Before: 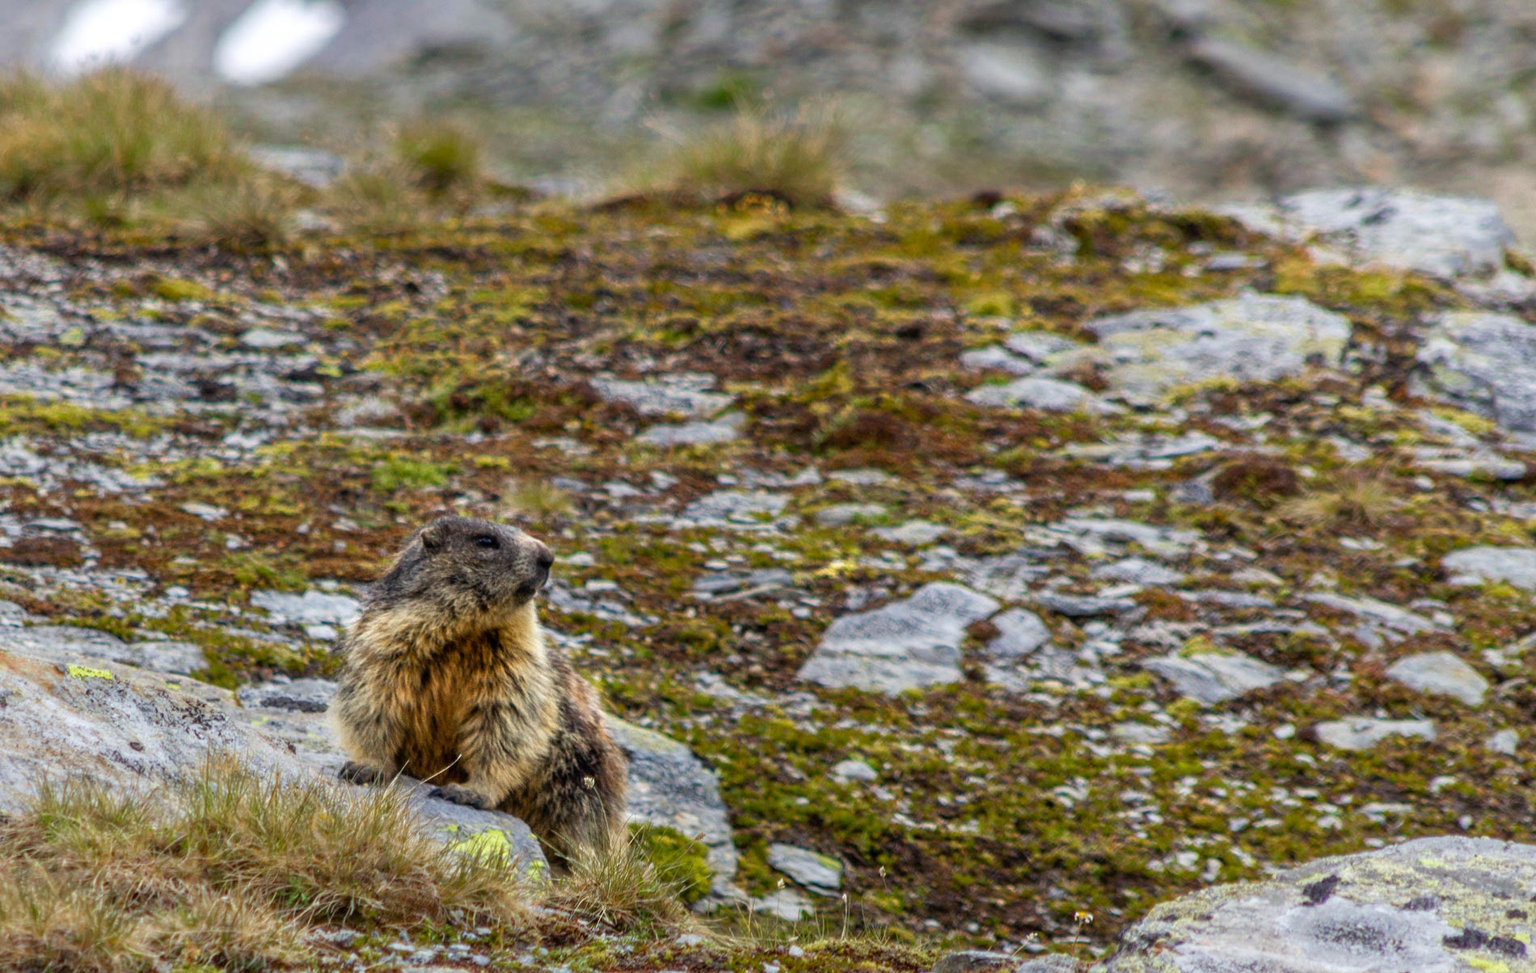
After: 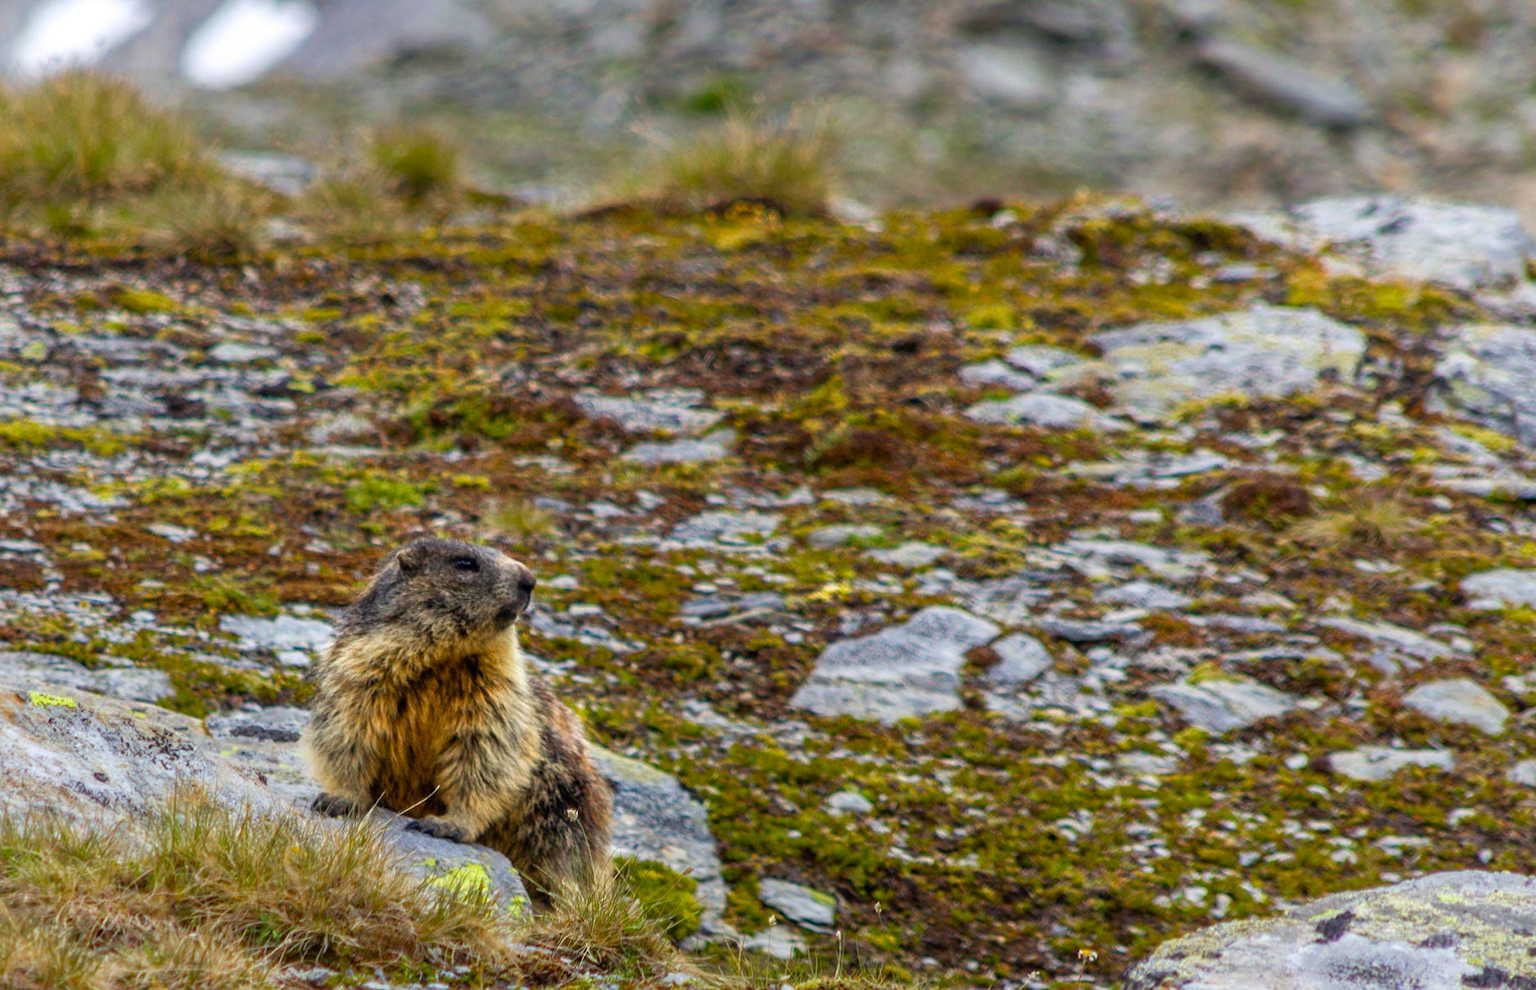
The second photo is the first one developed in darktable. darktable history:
color balance rgb: perceptual saturation grading › global saturation 10.089%, global vibrance 20%
tone equalizer: on, module defaults
crop and rotate: left 2.618%, right 1.336%, bottom 2.236%
